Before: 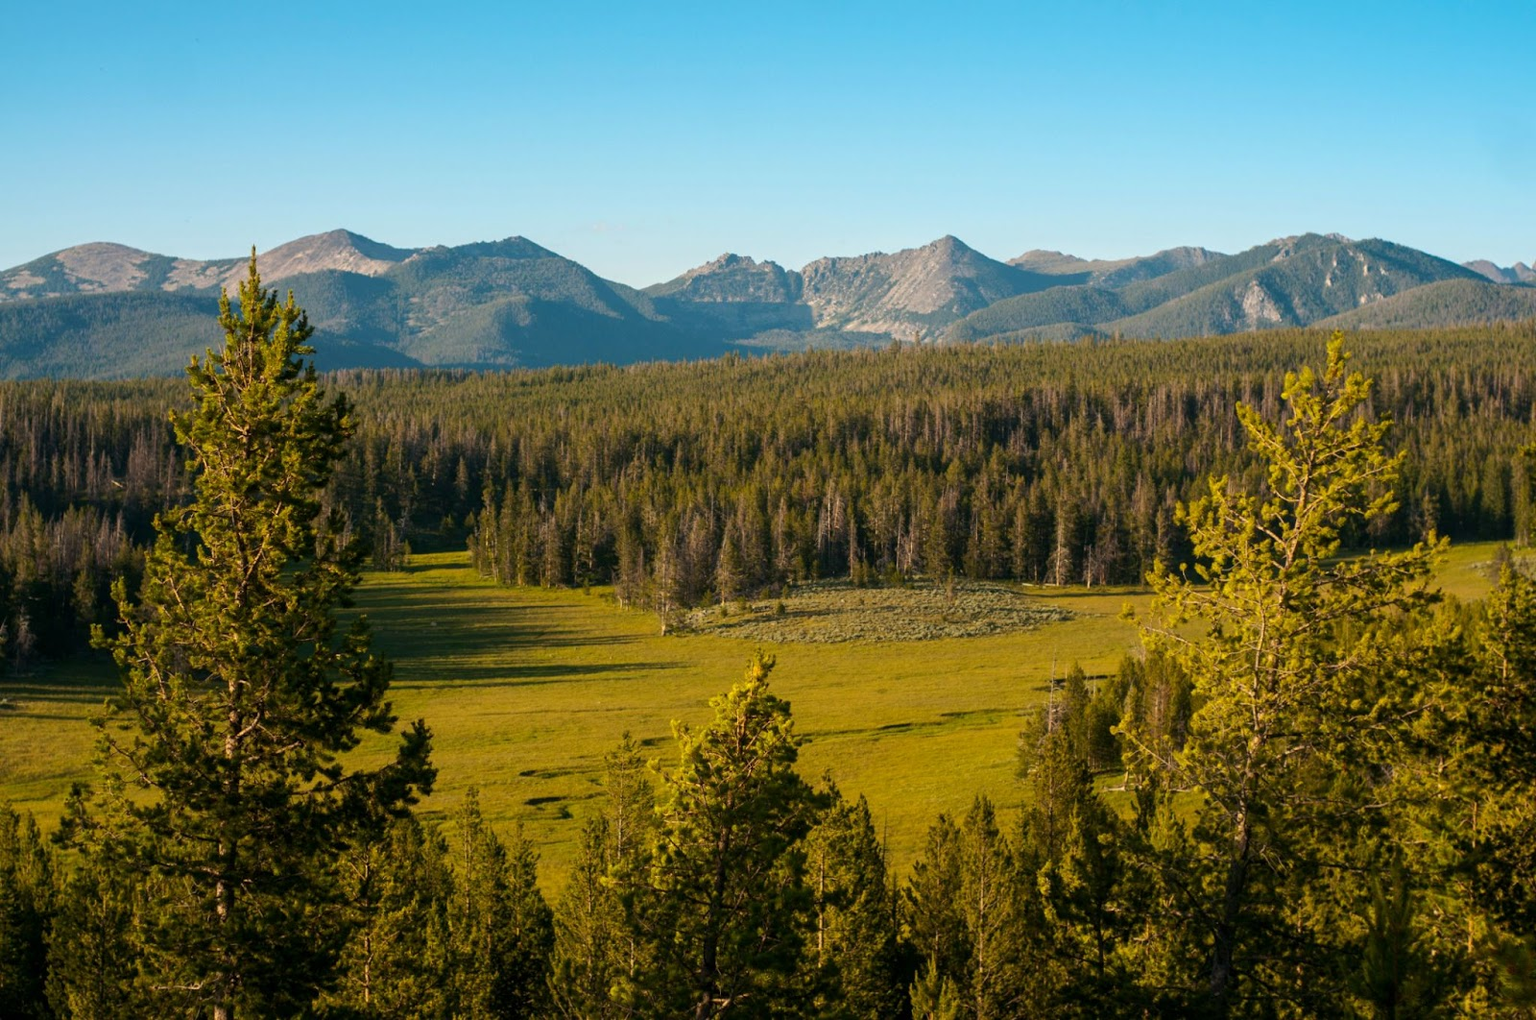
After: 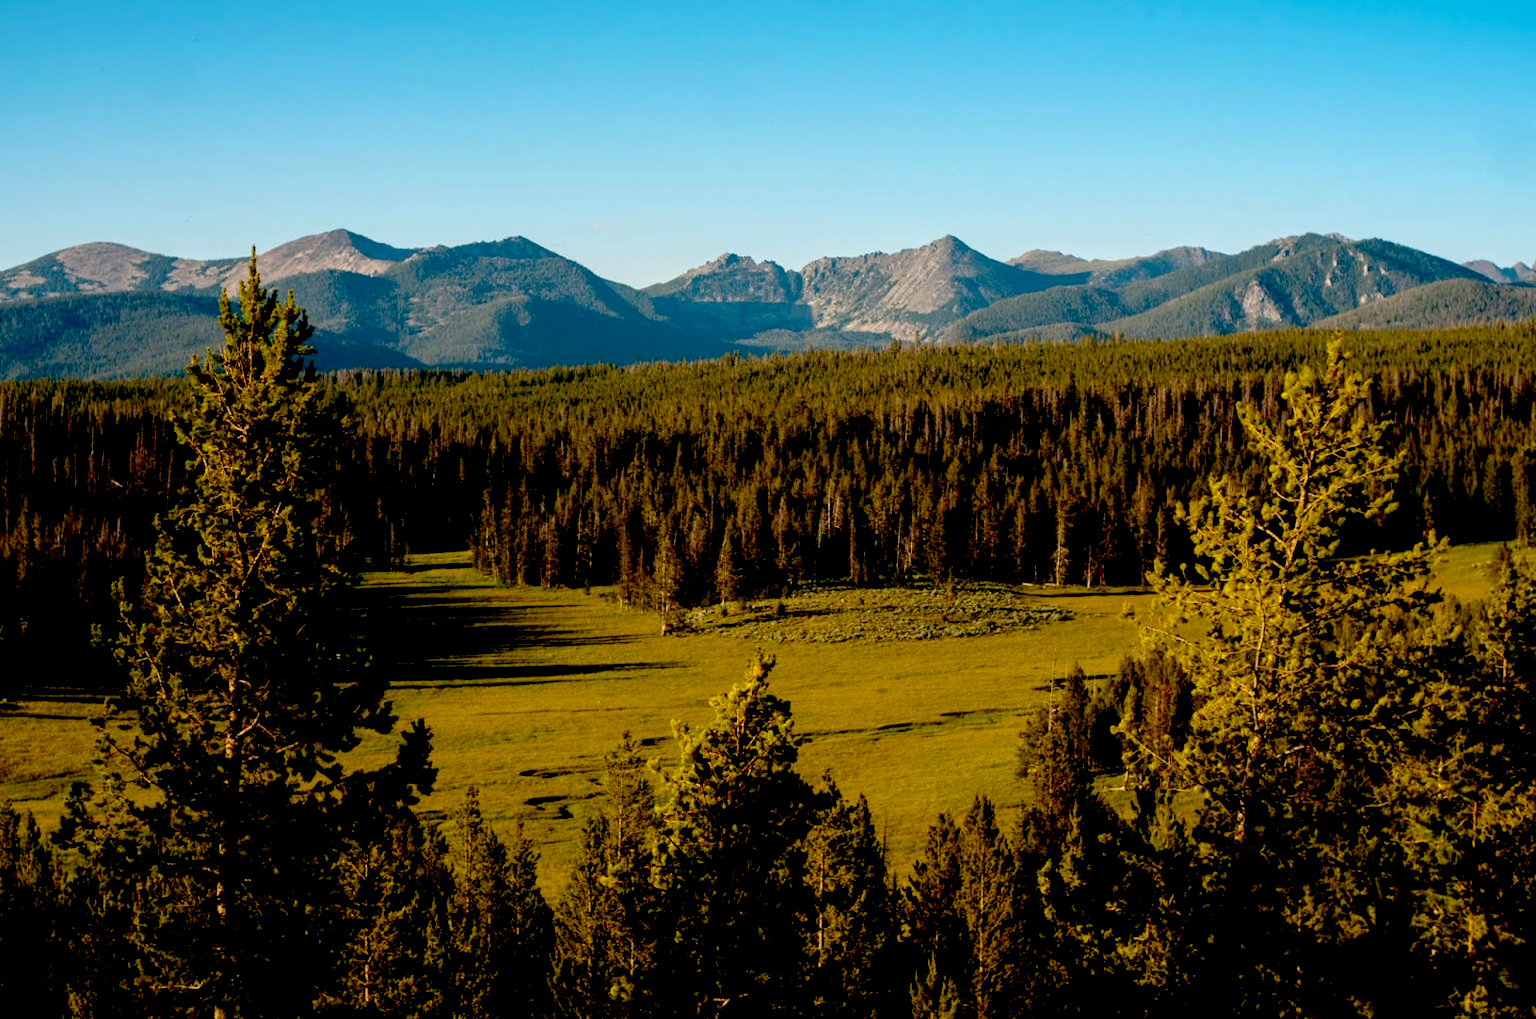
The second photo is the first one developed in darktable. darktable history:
exposure: black level correction 0.058, compensate highlight preservation false
